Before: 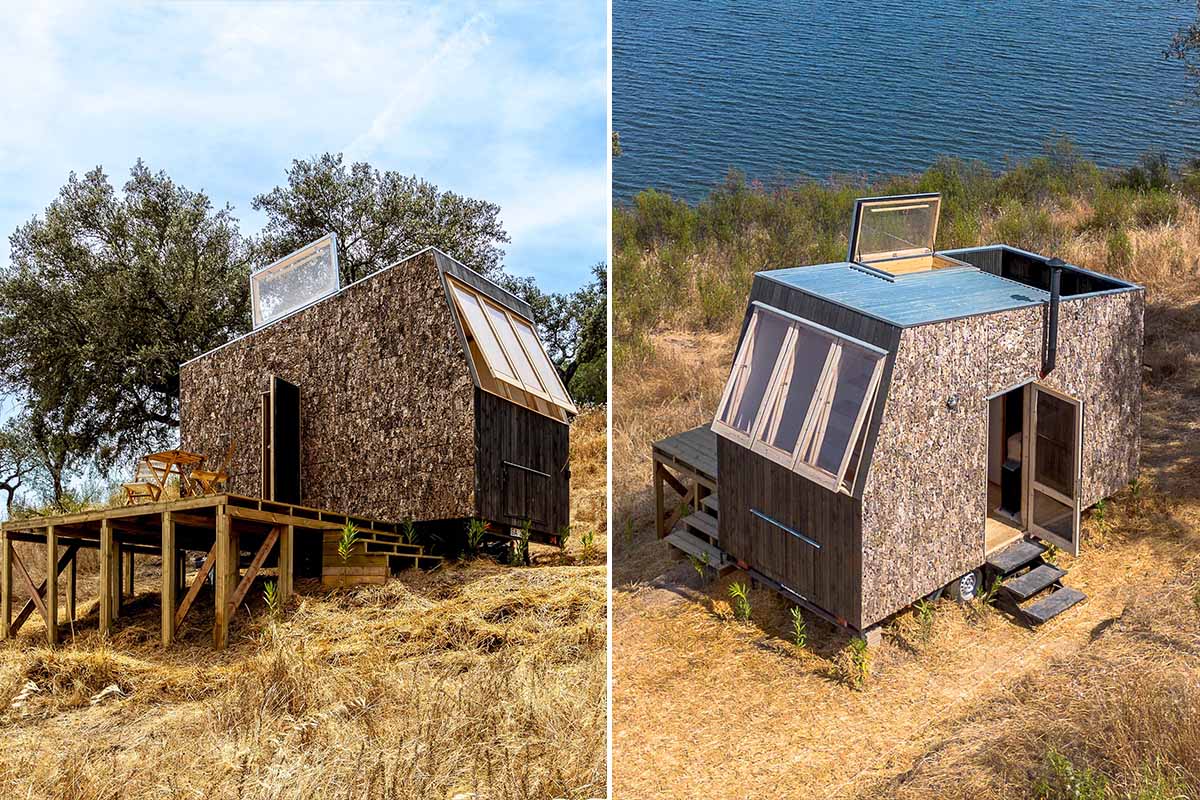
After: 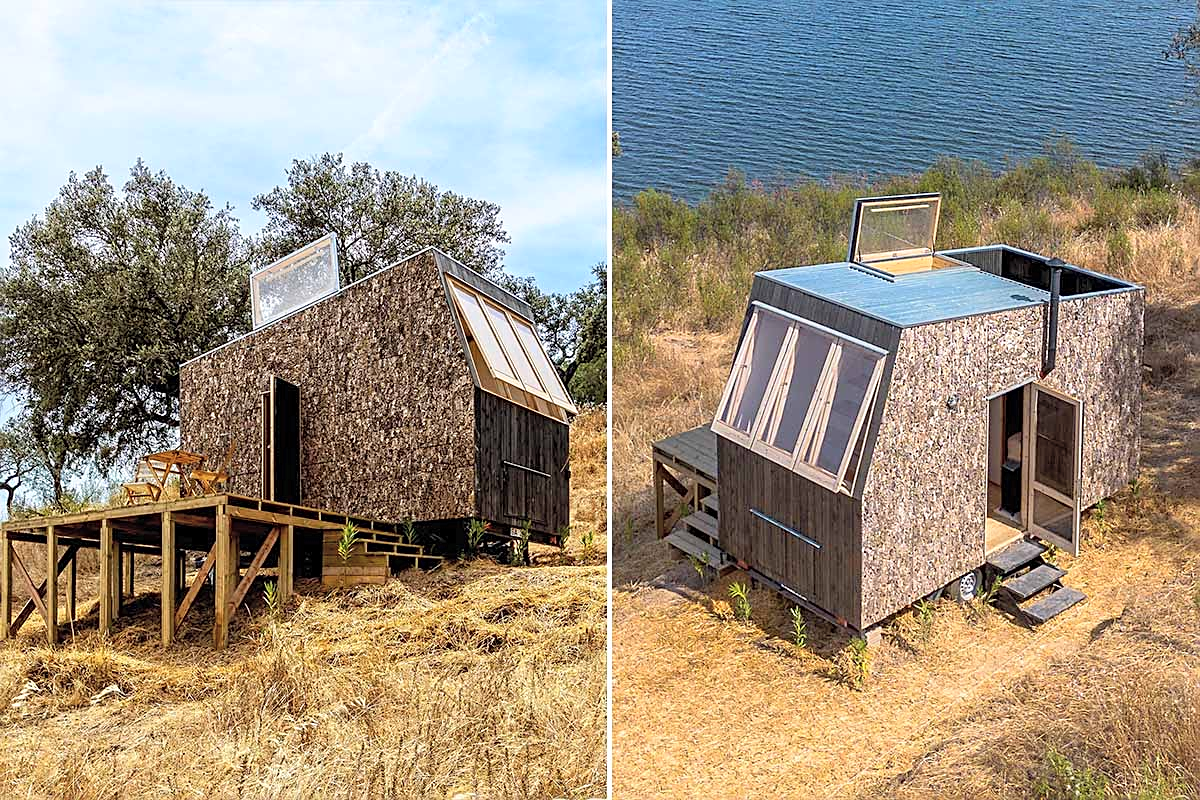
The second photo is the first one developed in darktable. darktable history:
sharpen: on, module defaults
contrast brightness saturation: brightness 0.15
